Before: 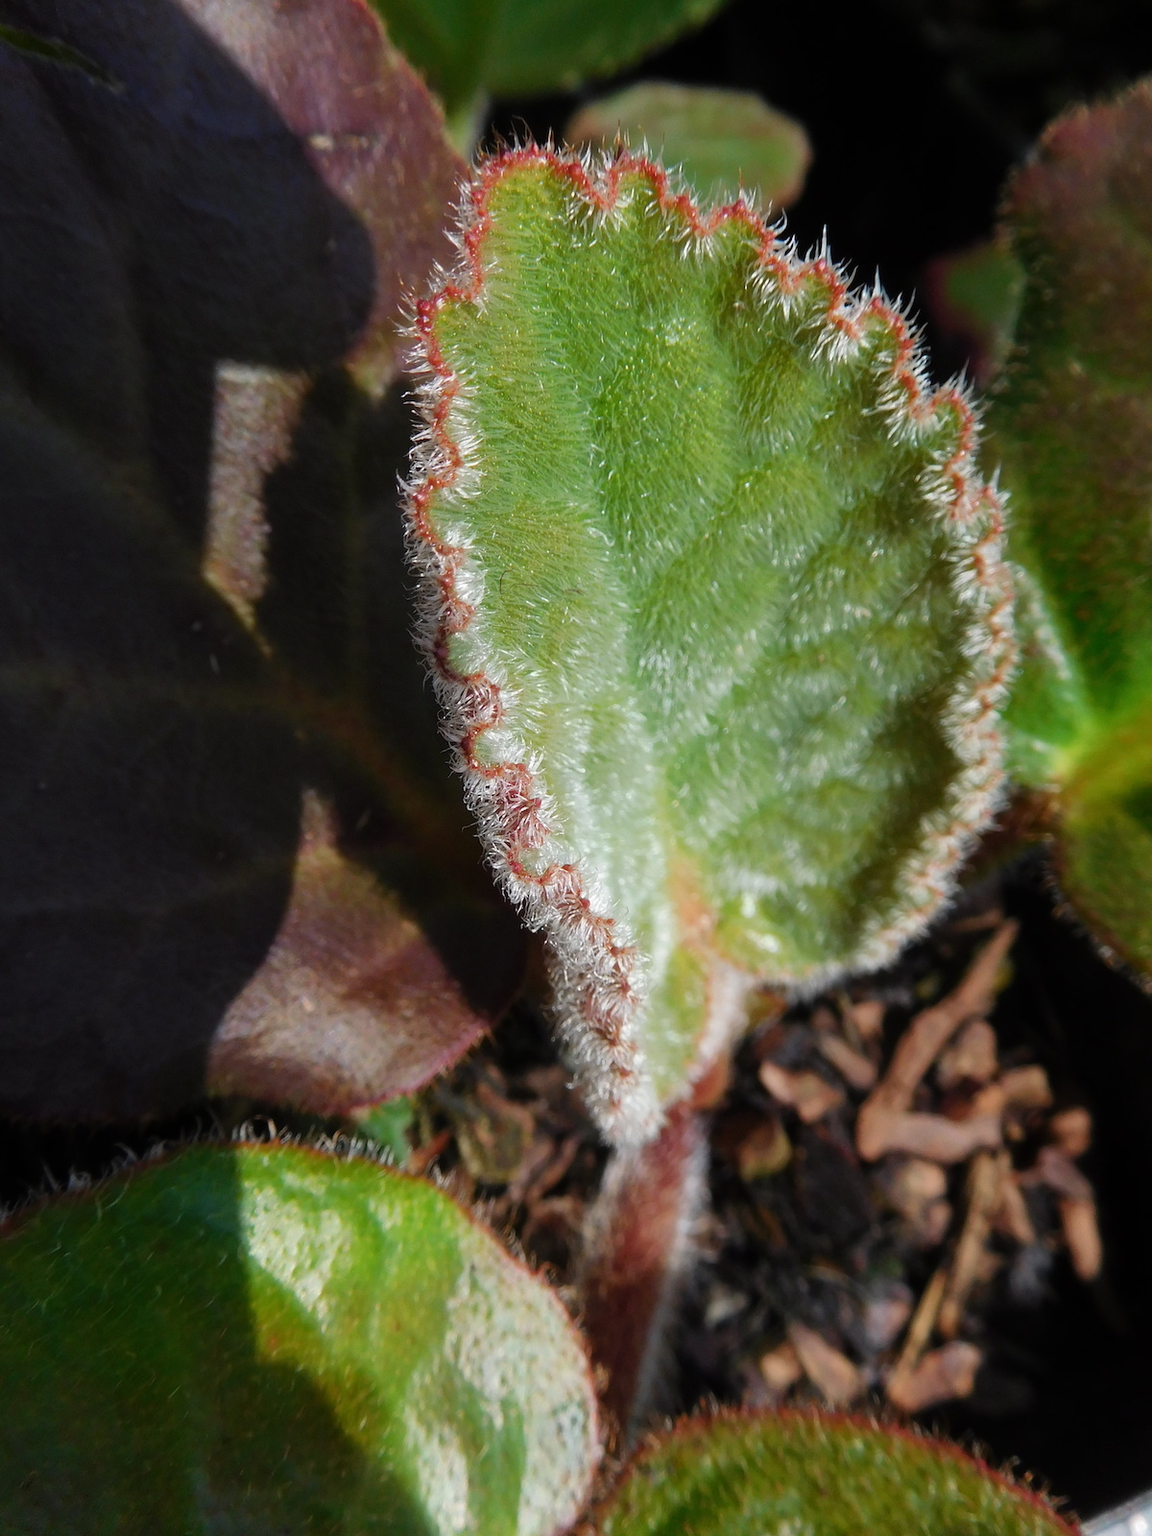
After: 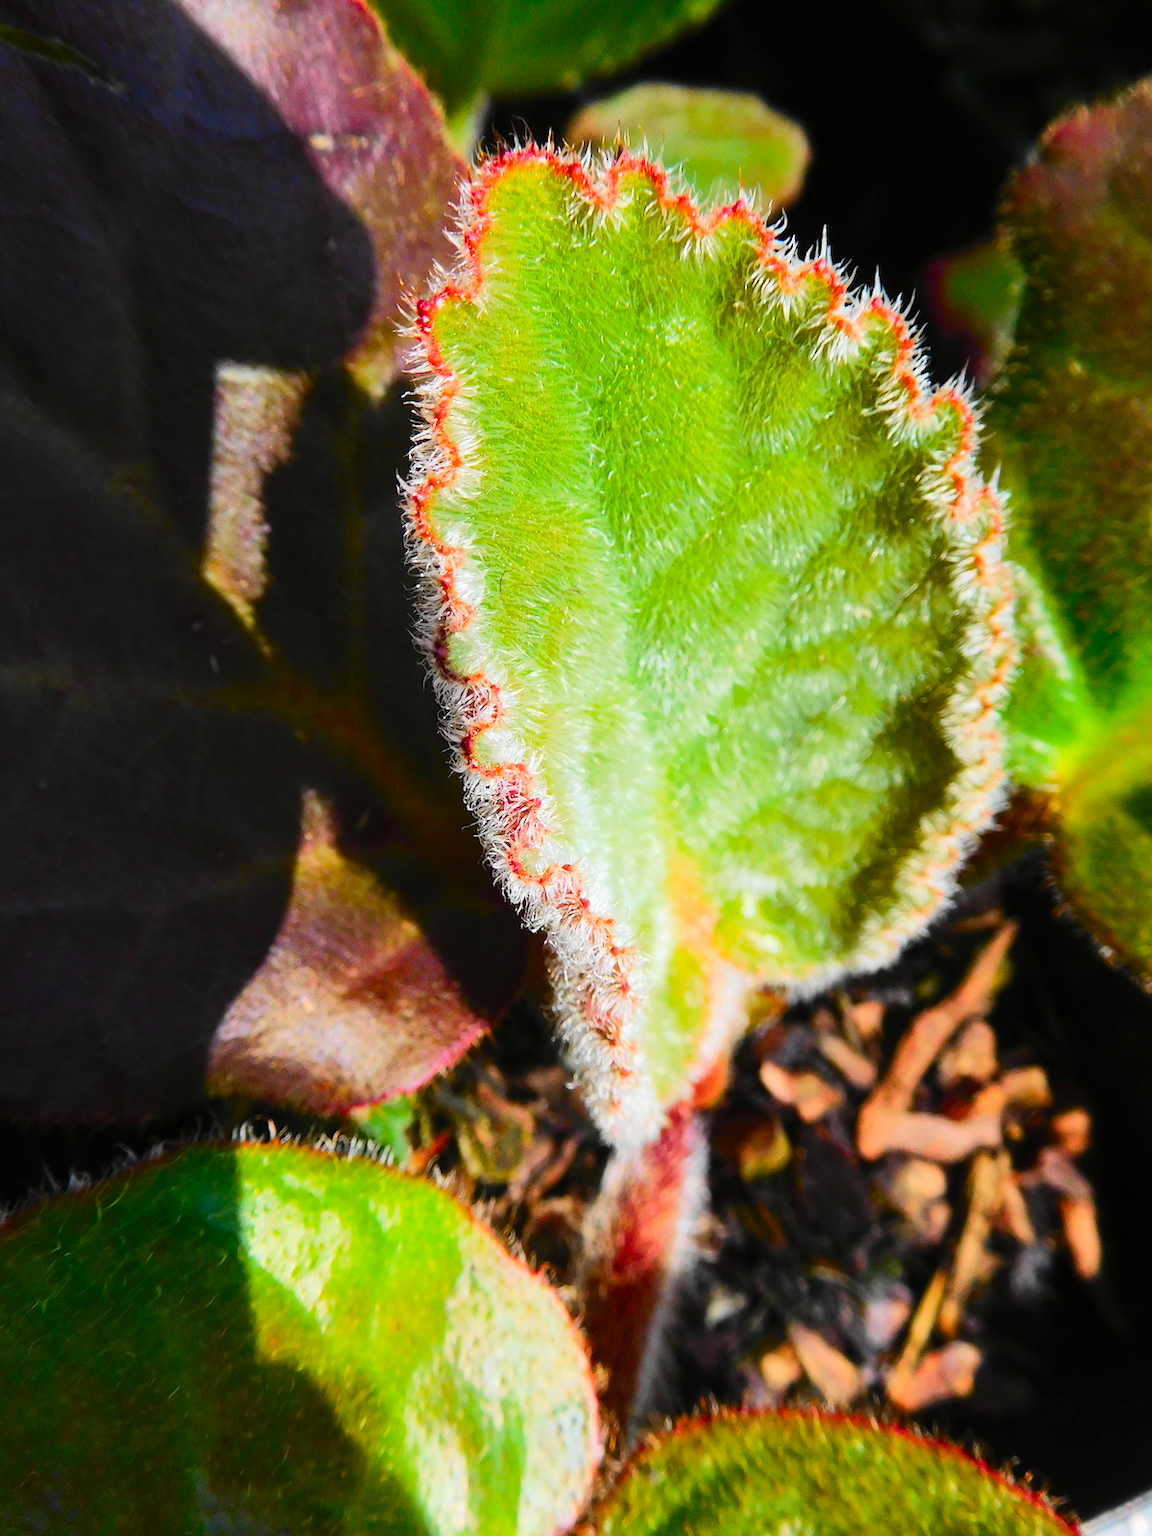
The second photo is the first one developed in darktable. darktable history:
contrast brightness saturation: contrast 0.2, brightness 0.16, saturation 0.22
color balance rgb: perceptual saturation grading › global saturation 25%, perceptual brilliance grading › mid-tones 10%, perceptual brilliance grading › shadows 15%, global vibrance 20%
tone curve: curves: ch0 [(0, 0) (0.037, 0.025) (0.131, 0.093) (0.275, 0.256) (0.476, 0.517) (0.607, 0.667) (0.691, 0.745) (0.789, 0.836) (0.911, 0.925) (0.997, 0.995)]; ch1 [(0, 0) (0.301, 0.3) (0.444, 0.45) (0.493, 0.495) (0.507, 0.503) (0.534, 0.533) (0.582, 0.58) (0.658, 0.693) (0.746, 0.77) (1, 1)]; ch2 [(0, 0) (0.246, 0.233) (0.36, 0.352) (0.415, 0.418) (0.476, 0.492) (0.502, 0.504) (0.525, 0.518) (0.539, 0.544) (0.586, 0.602) (0.634, 0.651) (0.706, 0.727) (0.853, 0.852) (1, 0.951)], color space Lab, independent channels, preserve colors none
